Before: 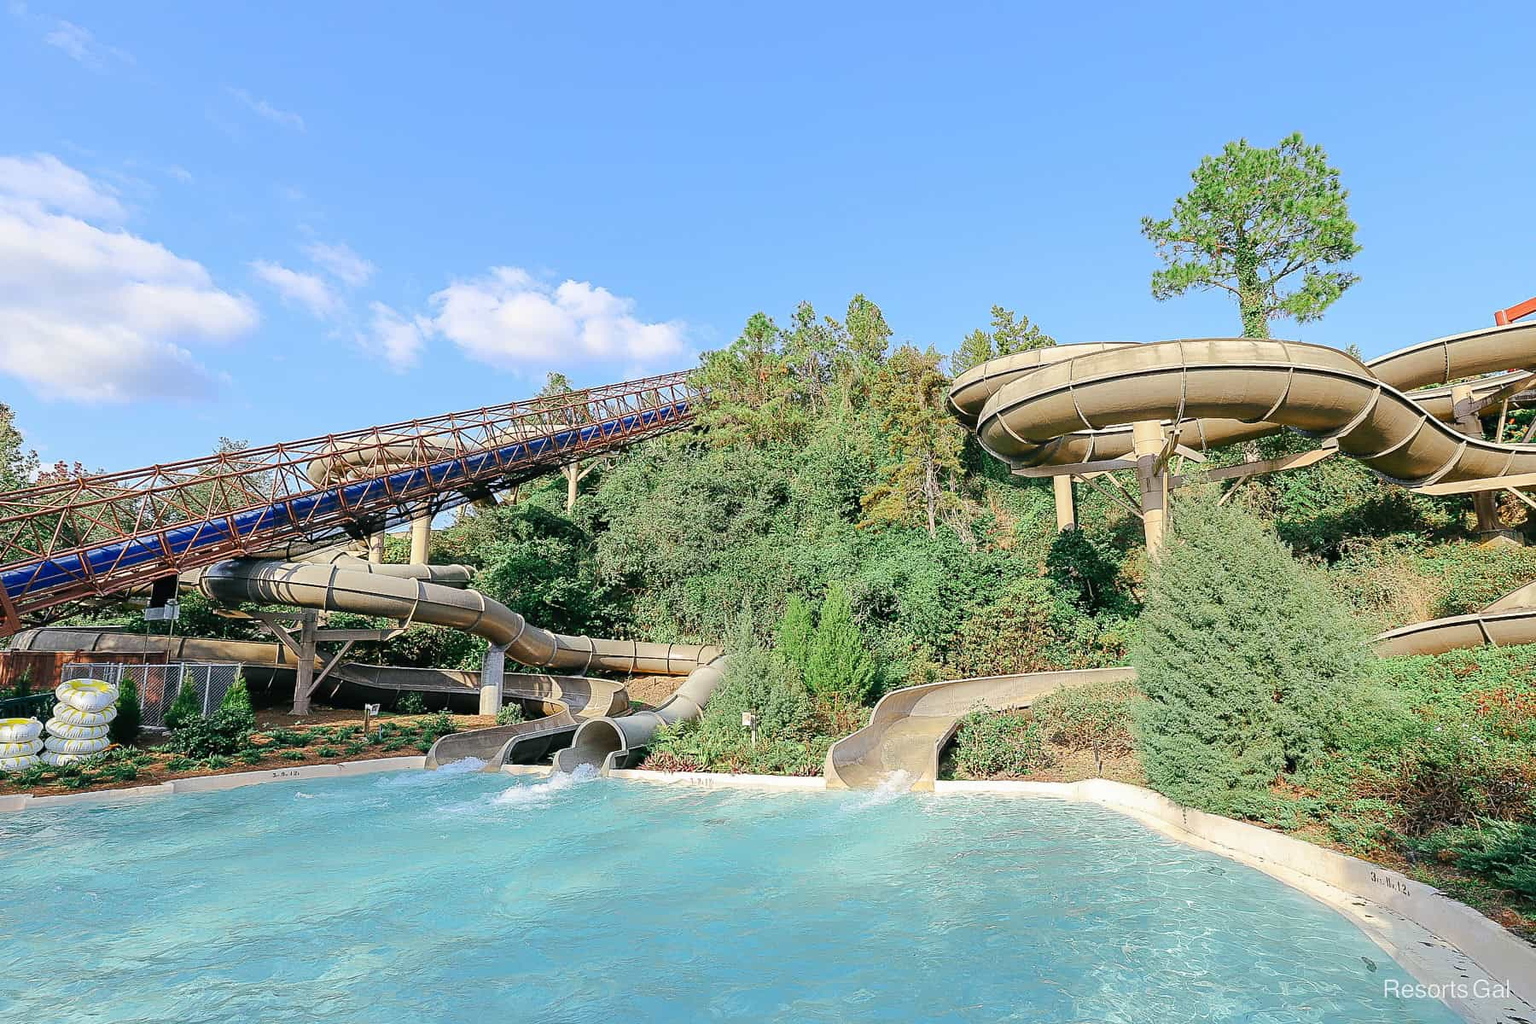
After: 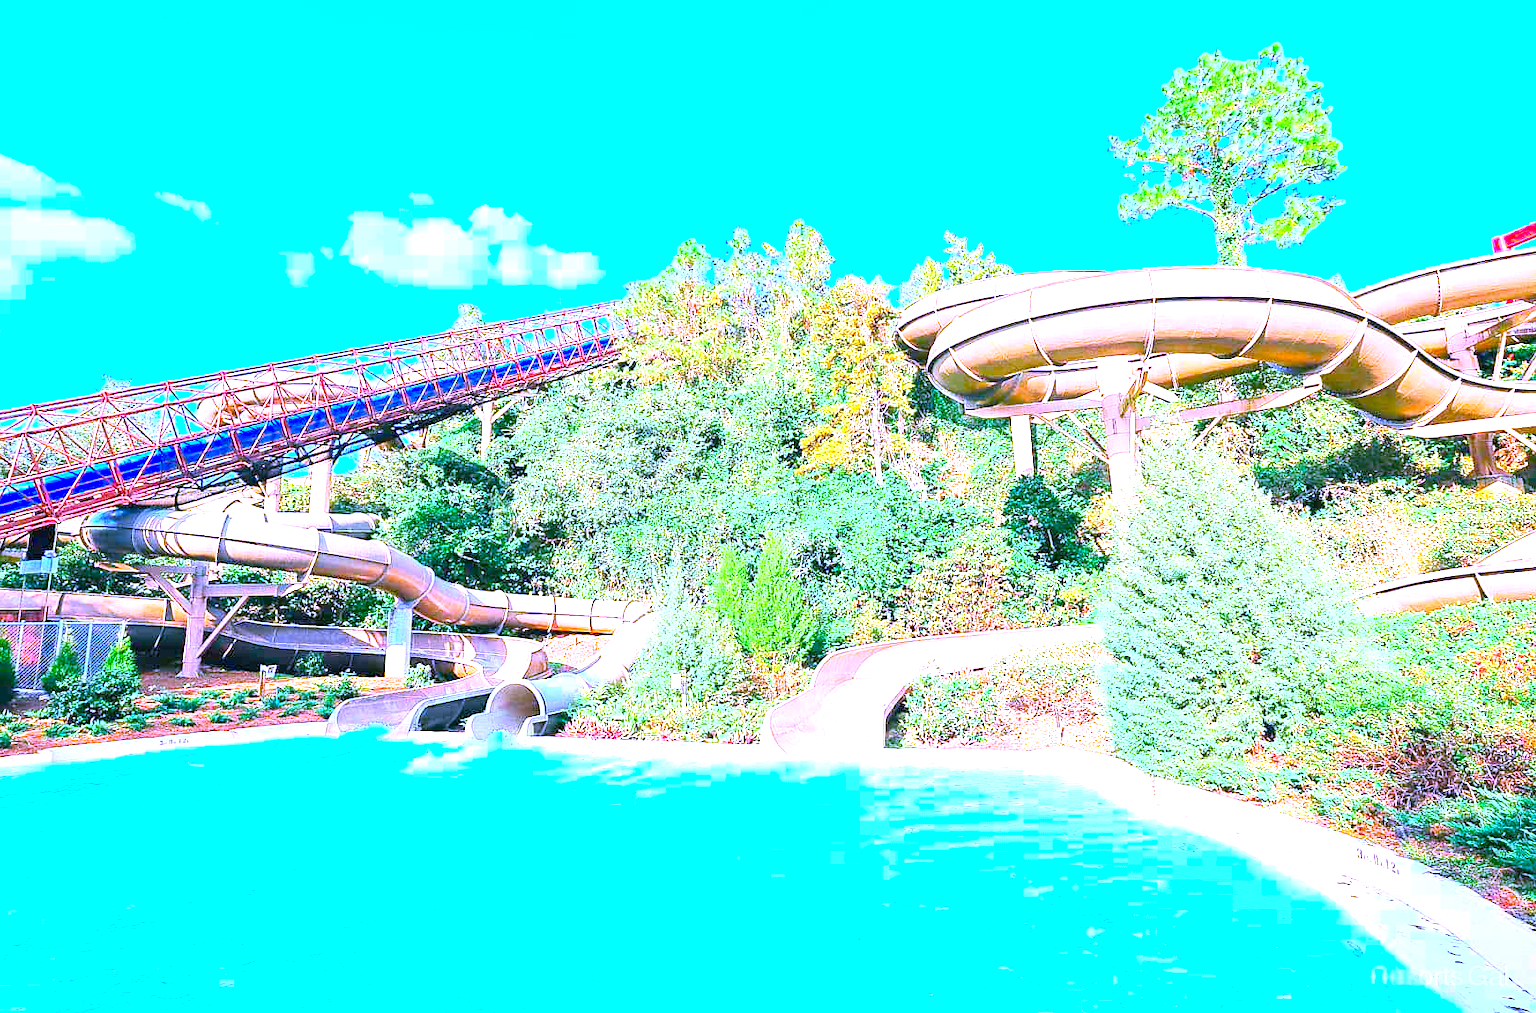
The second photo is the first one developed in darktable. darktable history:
color correction: highlights a* 19.5, highlights b* -11.53, saturation 1.69
white balance: red 0.871, blue 1.249
color balance rgb: perceptual saturation grading › global saturation 20%, global vibrance 20%
exposure: black level correction 0.001, exposure 1.735 EV, compensate highlight preservation false
contrast brightness saturation: contrast 0.14, brightness 0.21
crop and rotate: left 8.262%, top 9.226%
local contrast: mode bilateral grid, contrast 10, coarseness 25, detail 115%, midtone range 0.2
